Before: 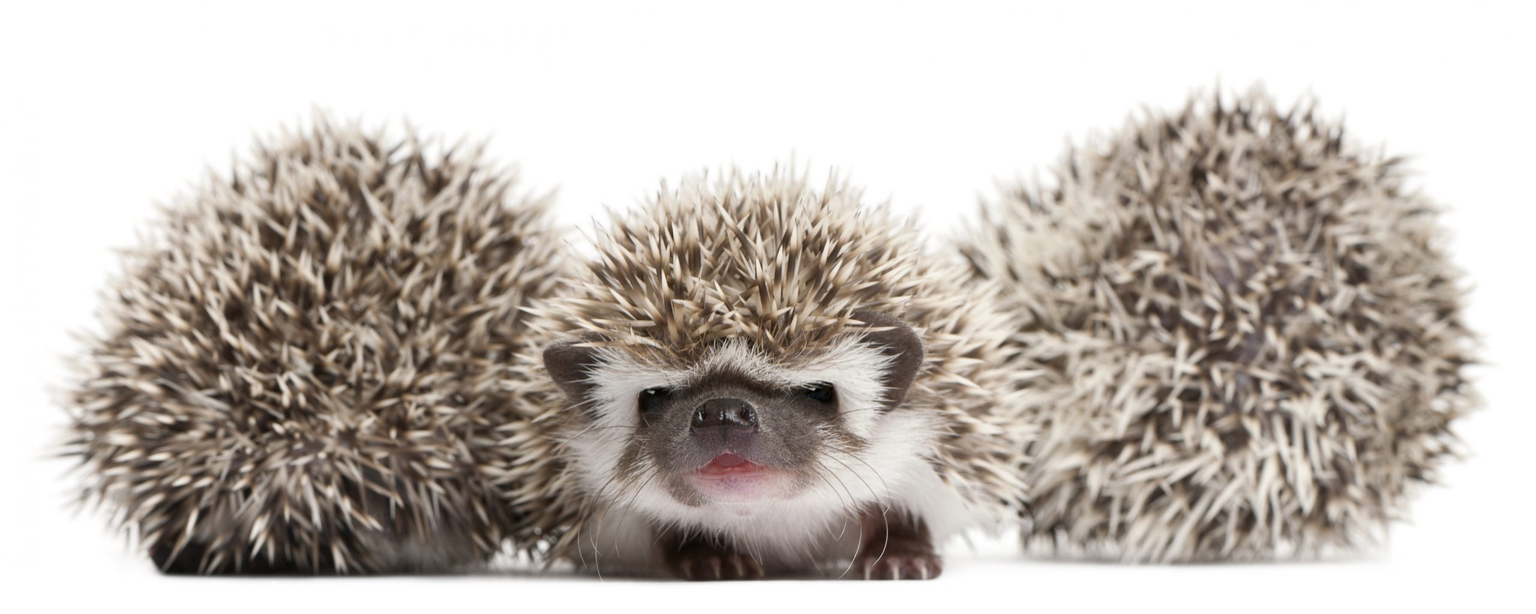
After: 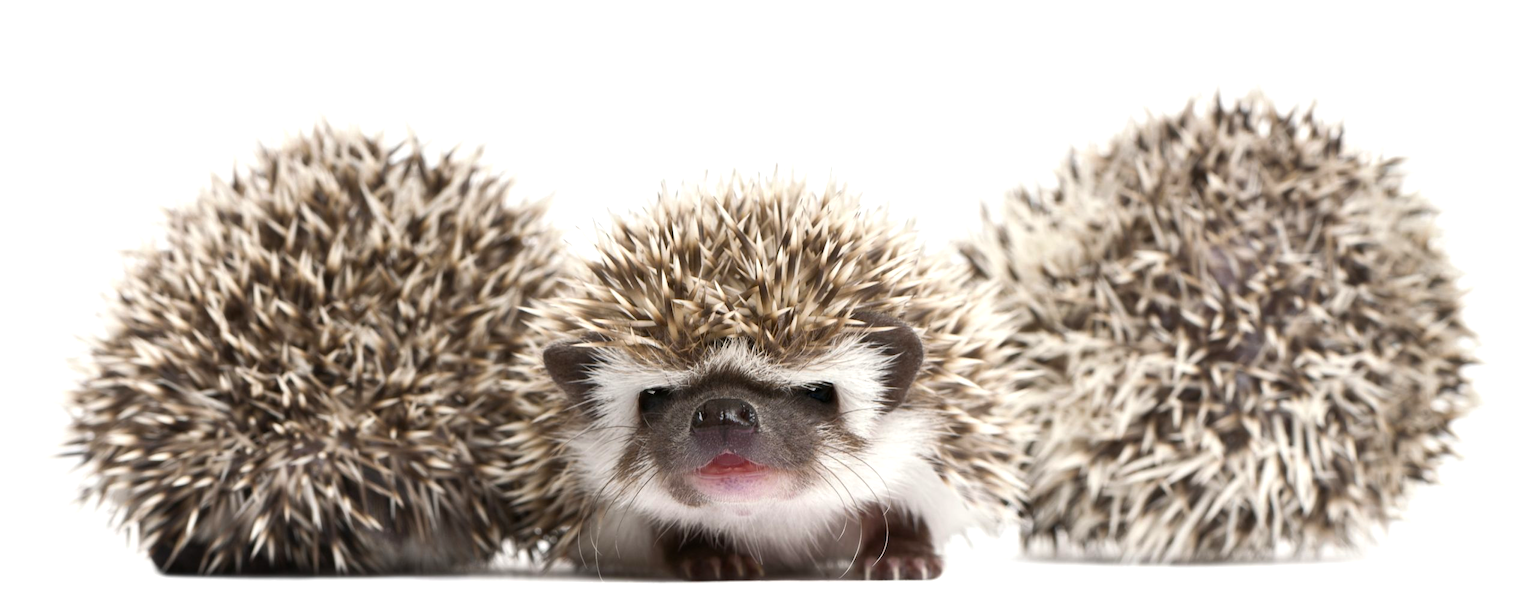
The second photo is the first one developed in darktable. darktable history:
color balance rgb: shadows lift › luminance -9.049%, perceptual saturation grading › global saturation 25.832%, perceptual brilliance grading › highlights 9.442%, perceptual brilliance grading › shadows -4.565%
